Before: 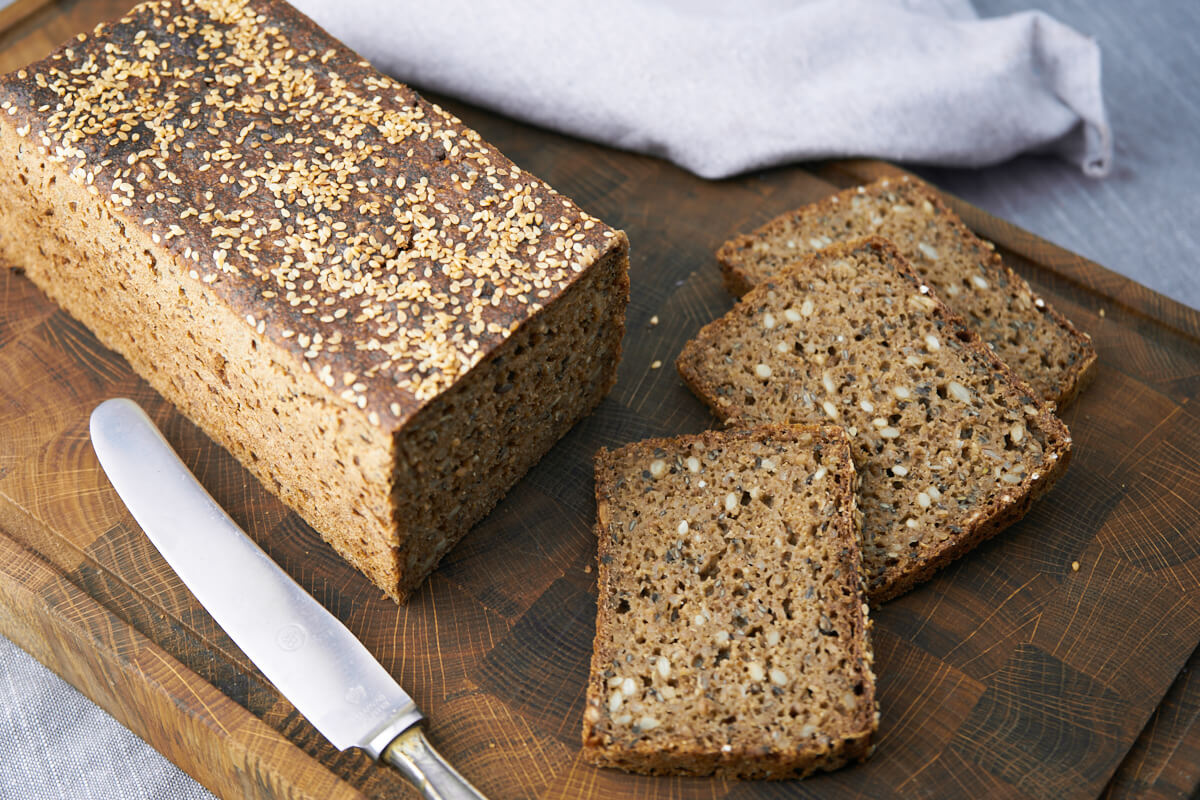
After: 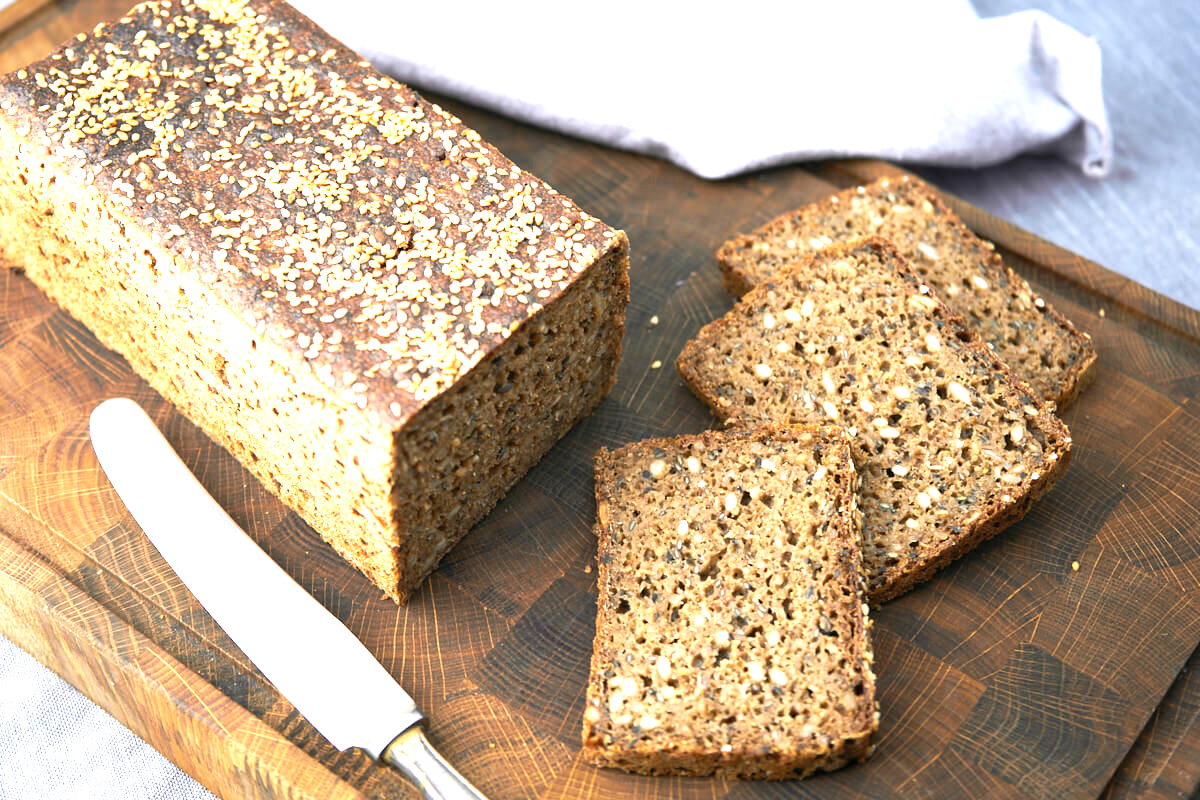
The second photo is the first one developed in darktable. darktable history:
exposure: exposure 1.212 EV, compensate highlight preservation false
